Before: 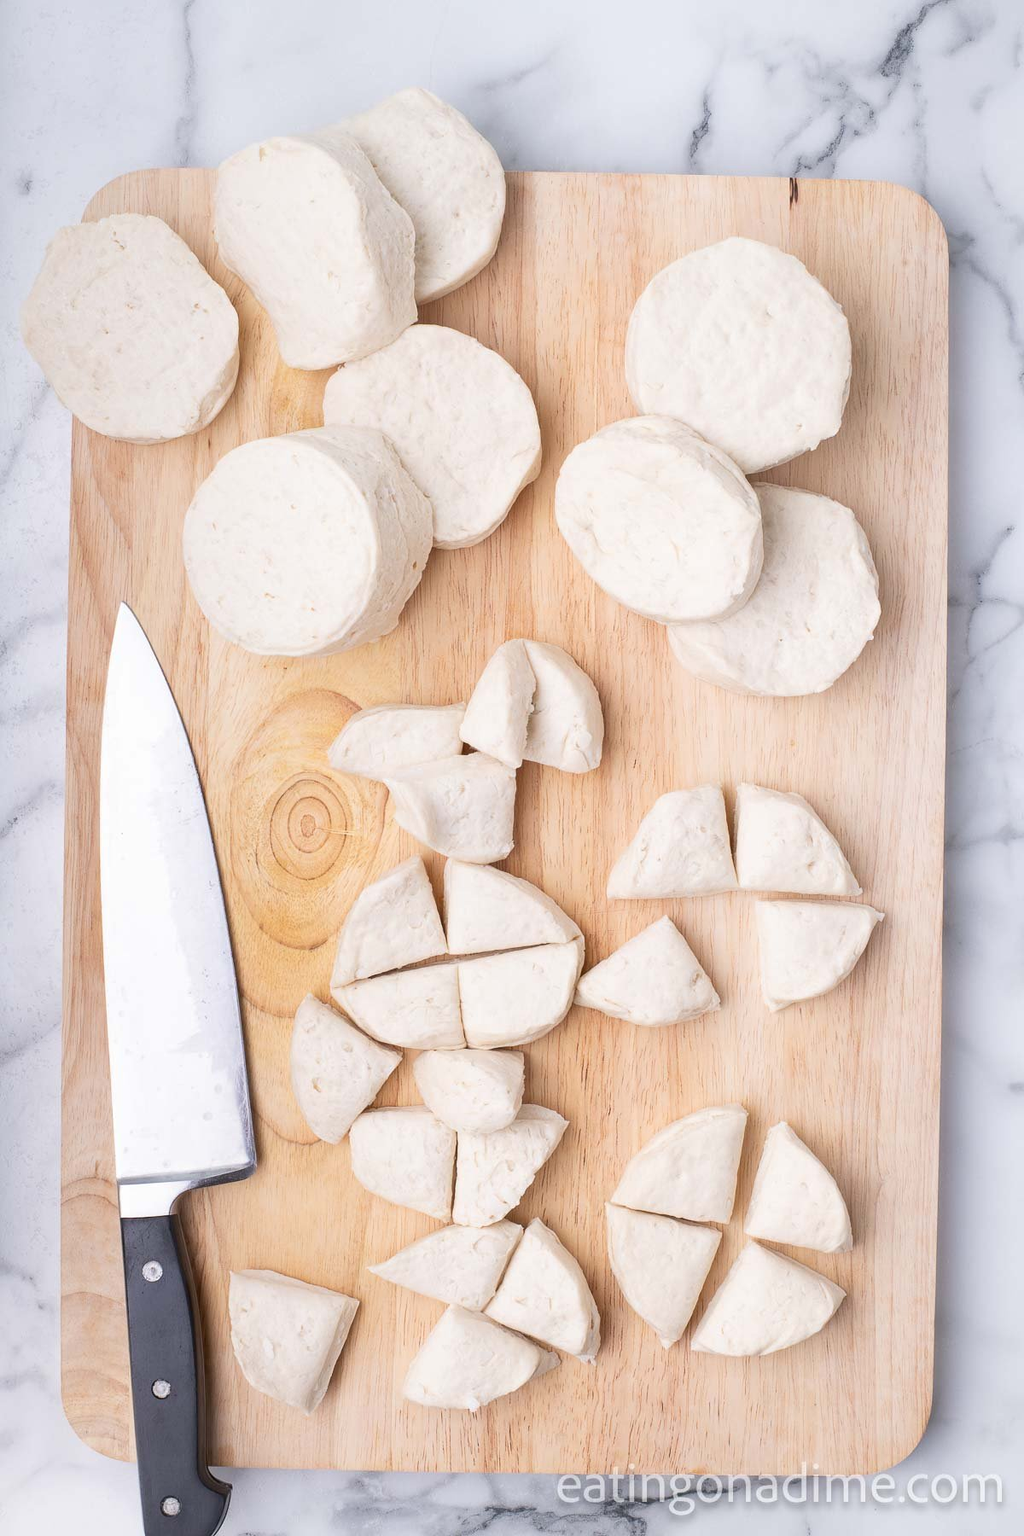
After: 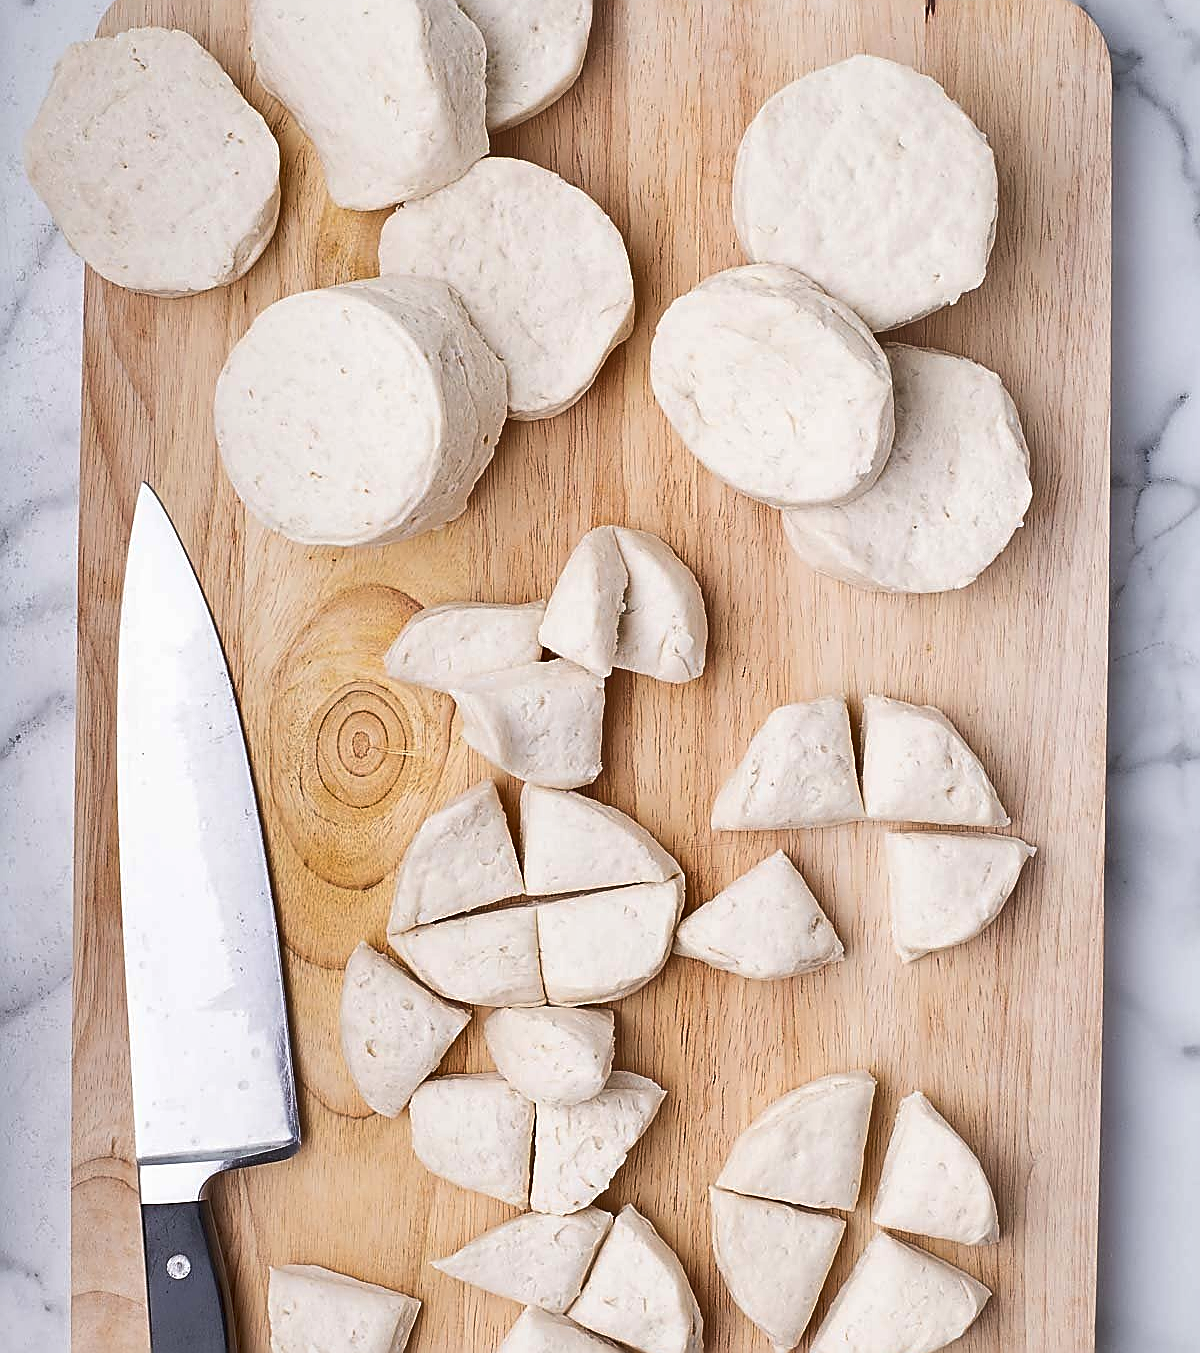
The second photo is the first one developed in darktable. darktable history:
crop and rotate: top 12.41%, bottom 12.405%
shadows and highlights: soften with gaussian
sharpen: radius 1.72, amount 1.291
